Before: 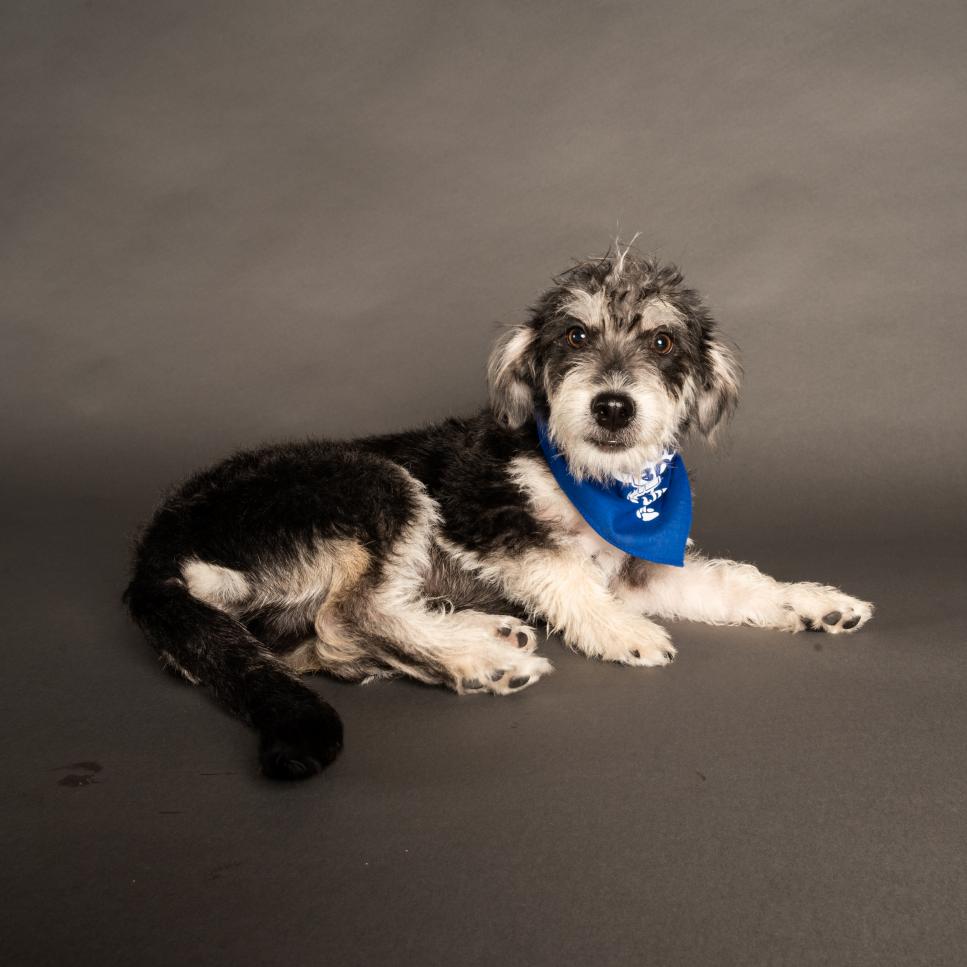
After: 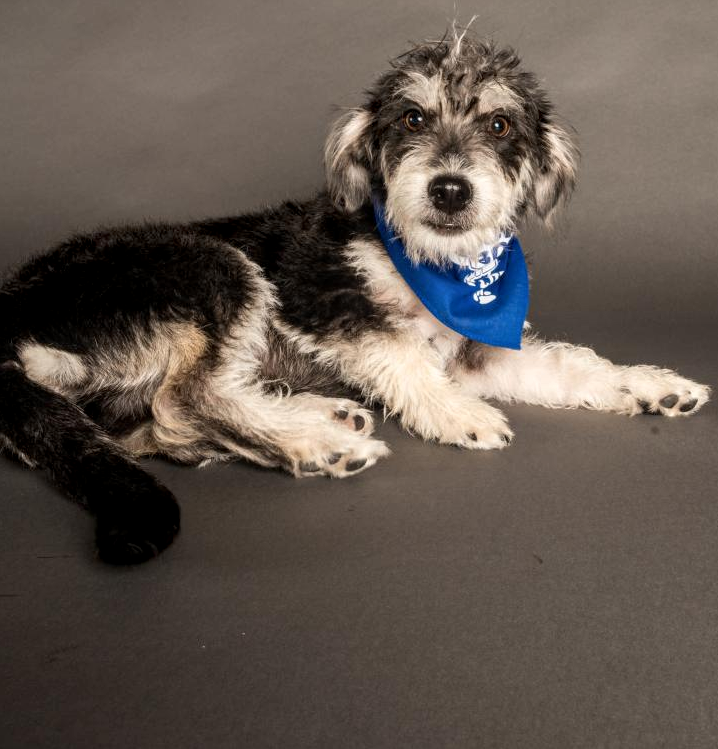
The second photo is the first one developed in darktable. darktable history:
local contrast: on, module defaults
crop: left 16.873%, top 22.458%, right 8.83%
